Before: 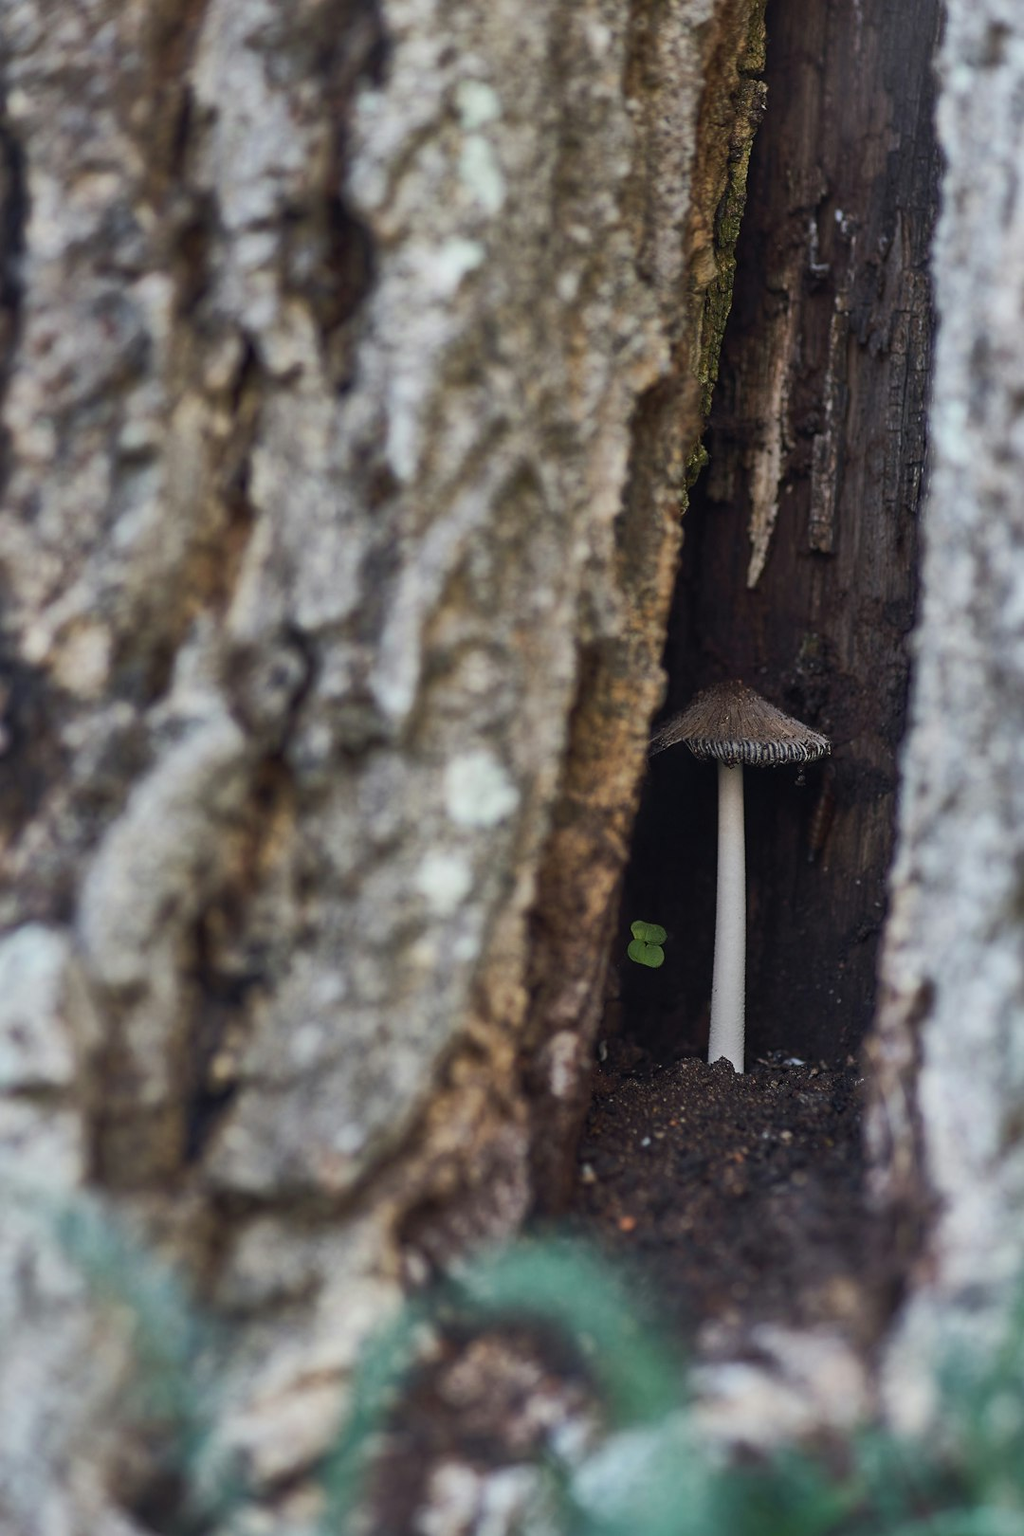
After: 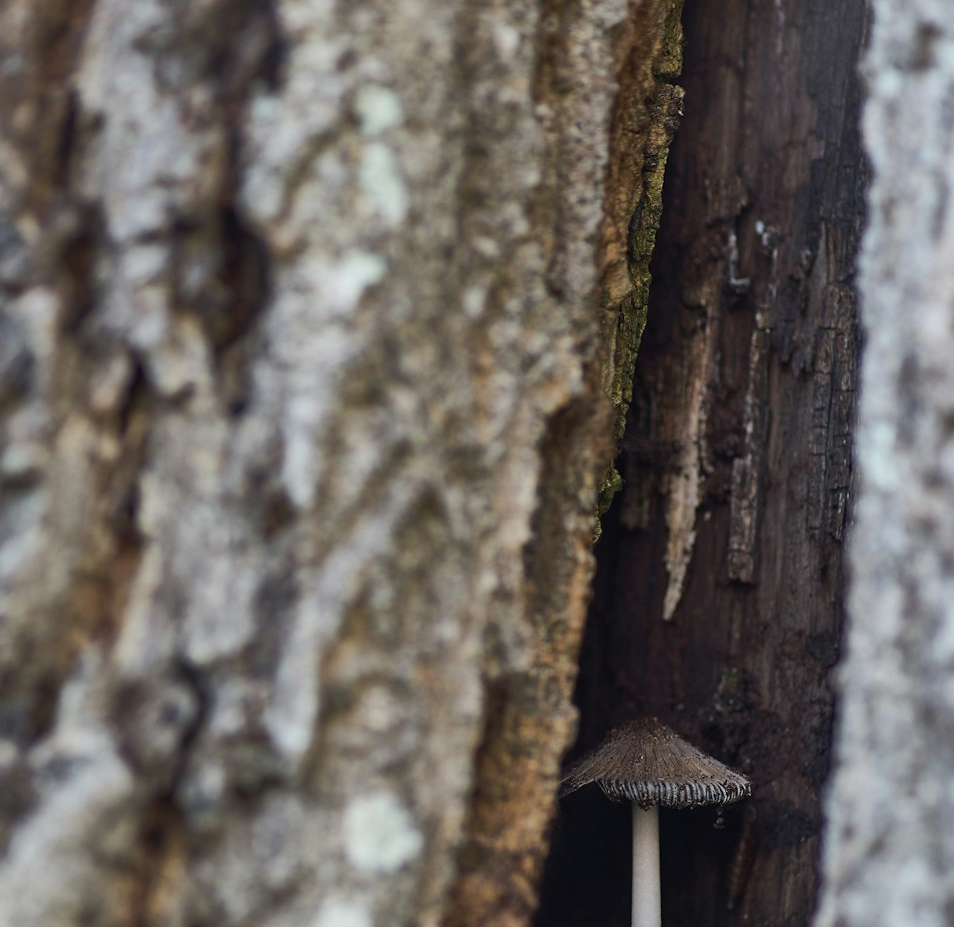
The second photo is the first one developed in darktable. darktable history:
crop and rotate: left 11.645%, bottom 42.75%
